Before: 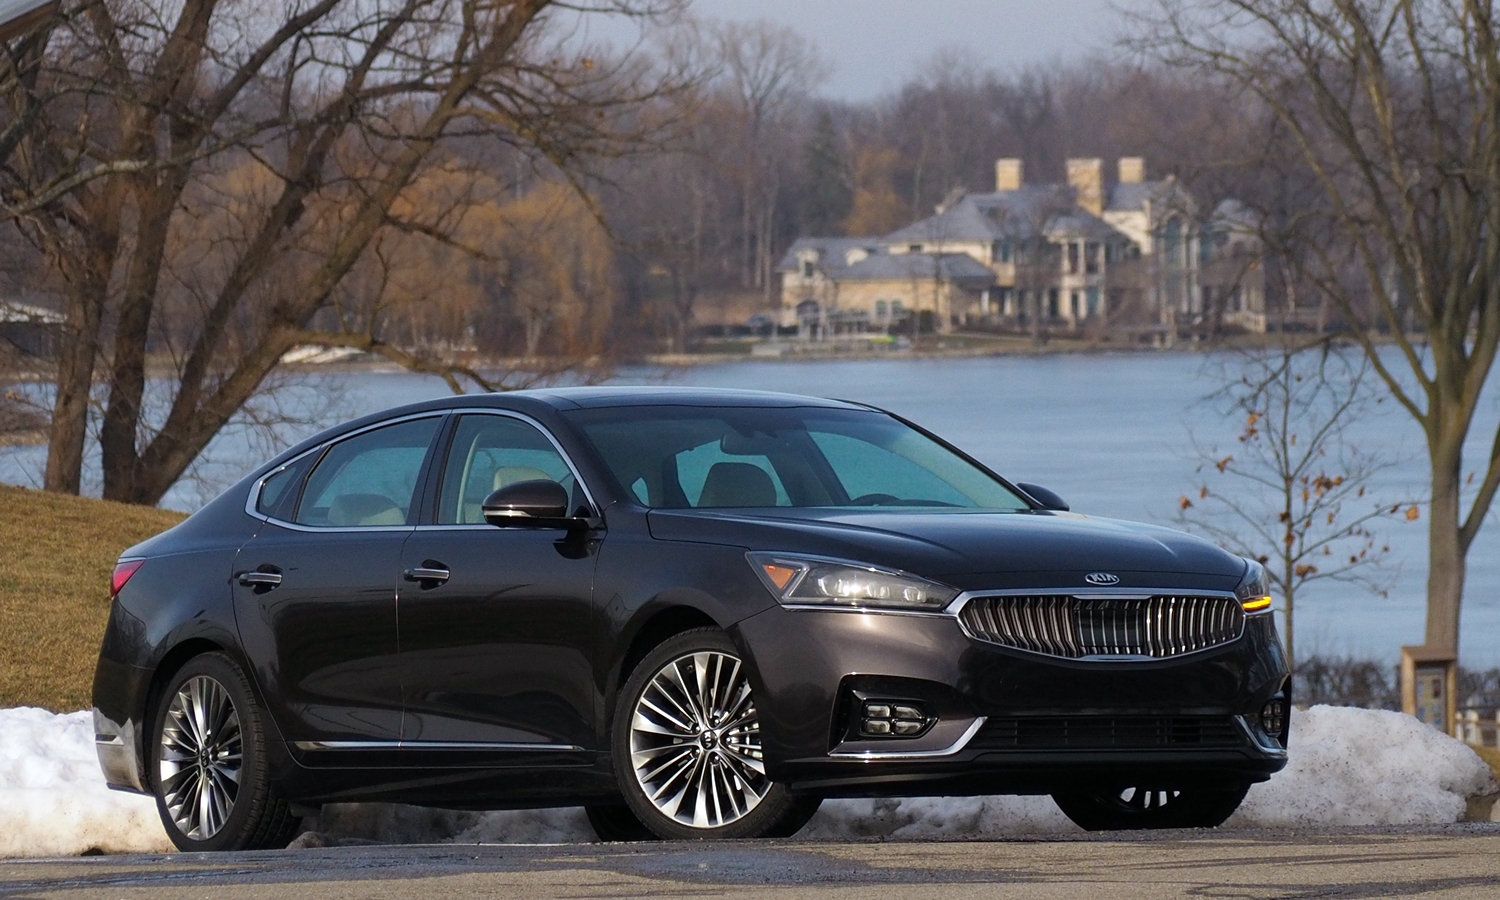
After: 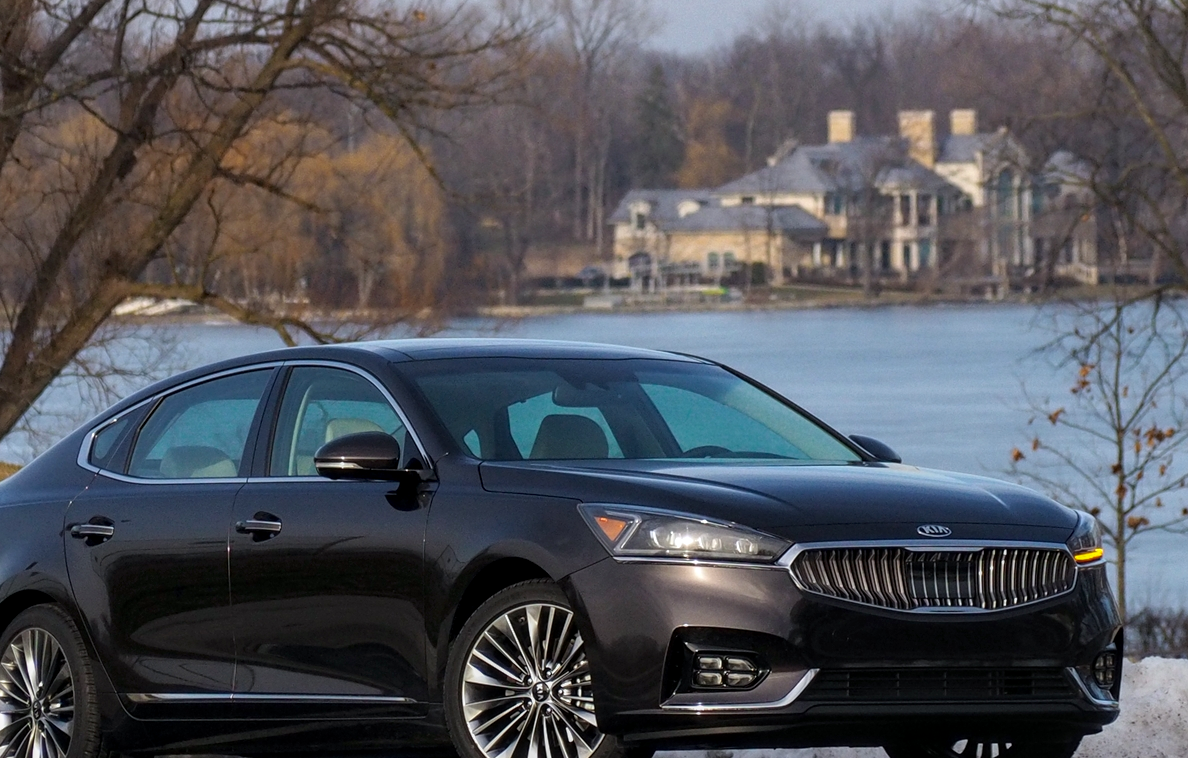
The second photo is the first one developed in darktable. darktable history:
crop: left 11.225%, top 5.381%, right 9.565%, bottom 10.314%
local contrast: on, module defaults
color balance: output saturation 110%
